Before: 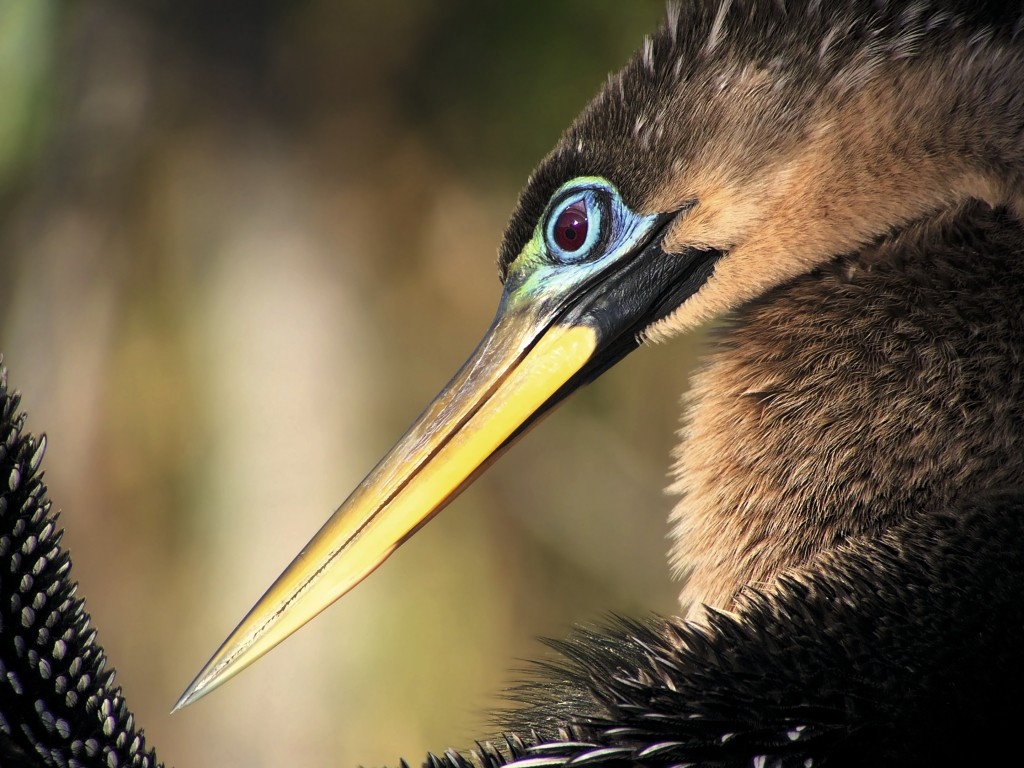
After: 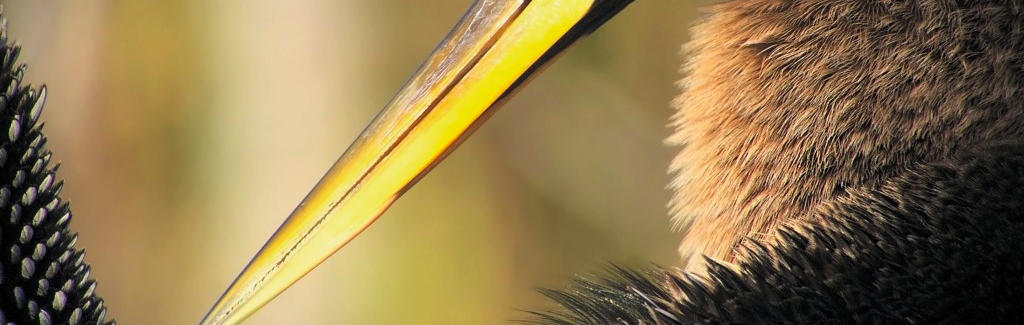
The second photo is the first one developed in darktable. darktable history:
exposure: exposure -0.239 EV, compensate highlight preservation false
crop: top 45.46%, bottom 12.108%
contrast brightness saturation: contrast 0.068, brightness 0.172, saturation 0.416
